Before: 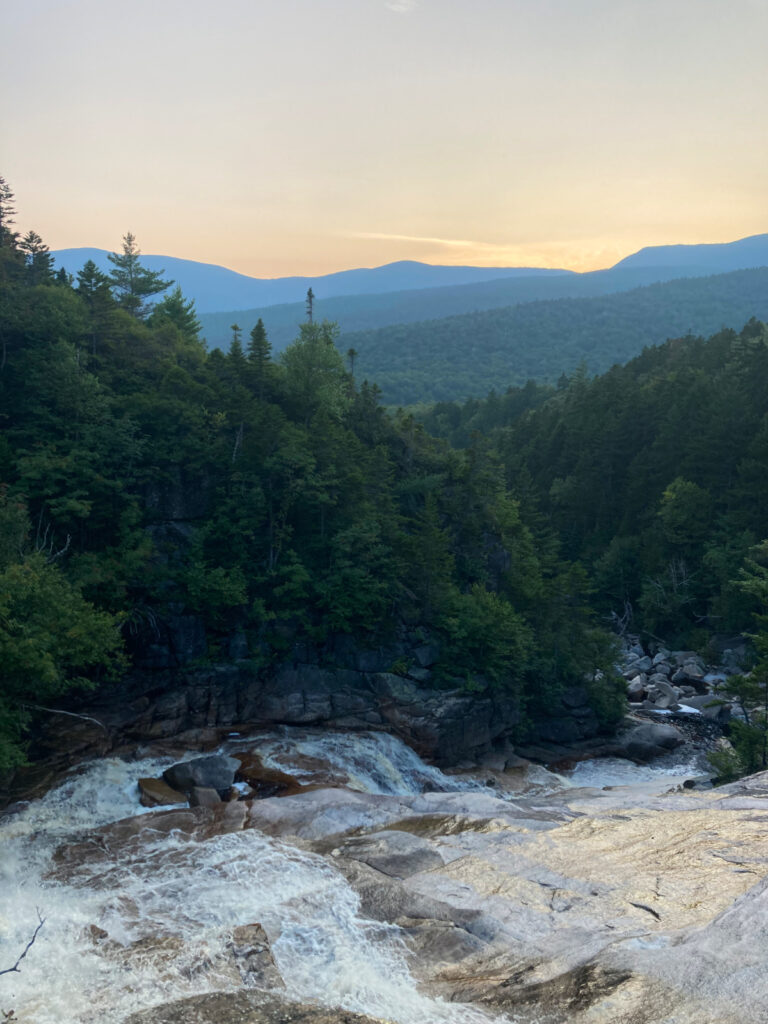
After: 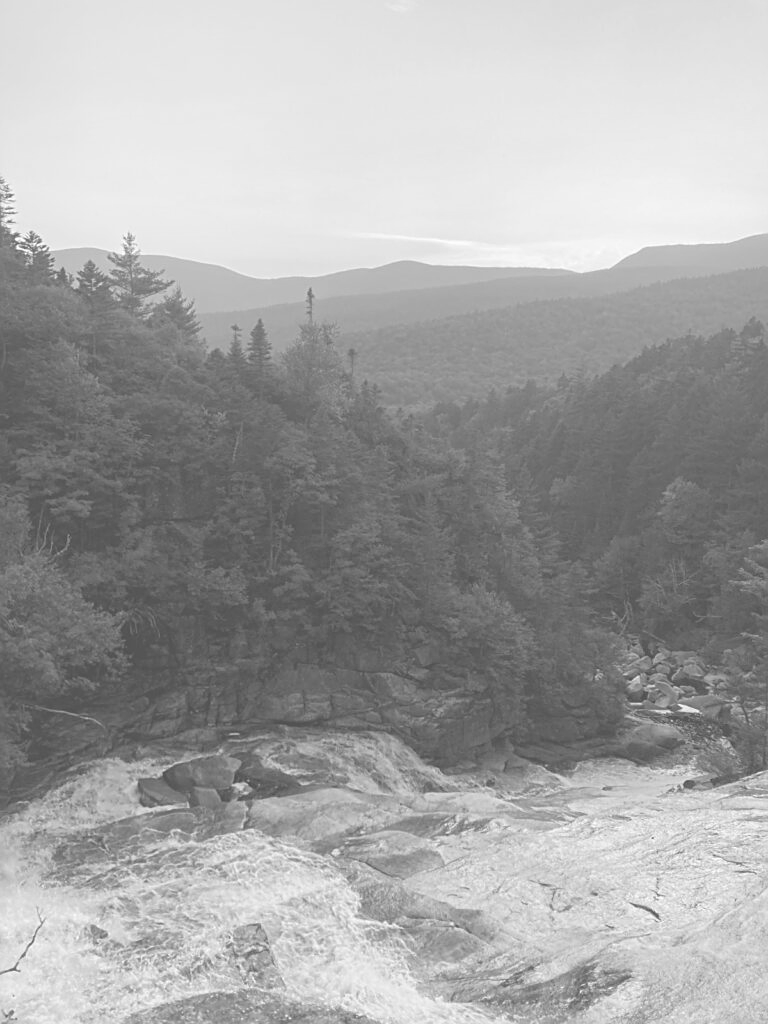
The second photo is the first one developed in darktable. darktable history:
monochrome: a 32, b 64, size 2.3, highlights 1
colorize: hue 147.6°, saturation 65%, lightness 21.64%
exposure: exposure 1 EV, compensate highlight preservation false
sharpen: on, module defaults
